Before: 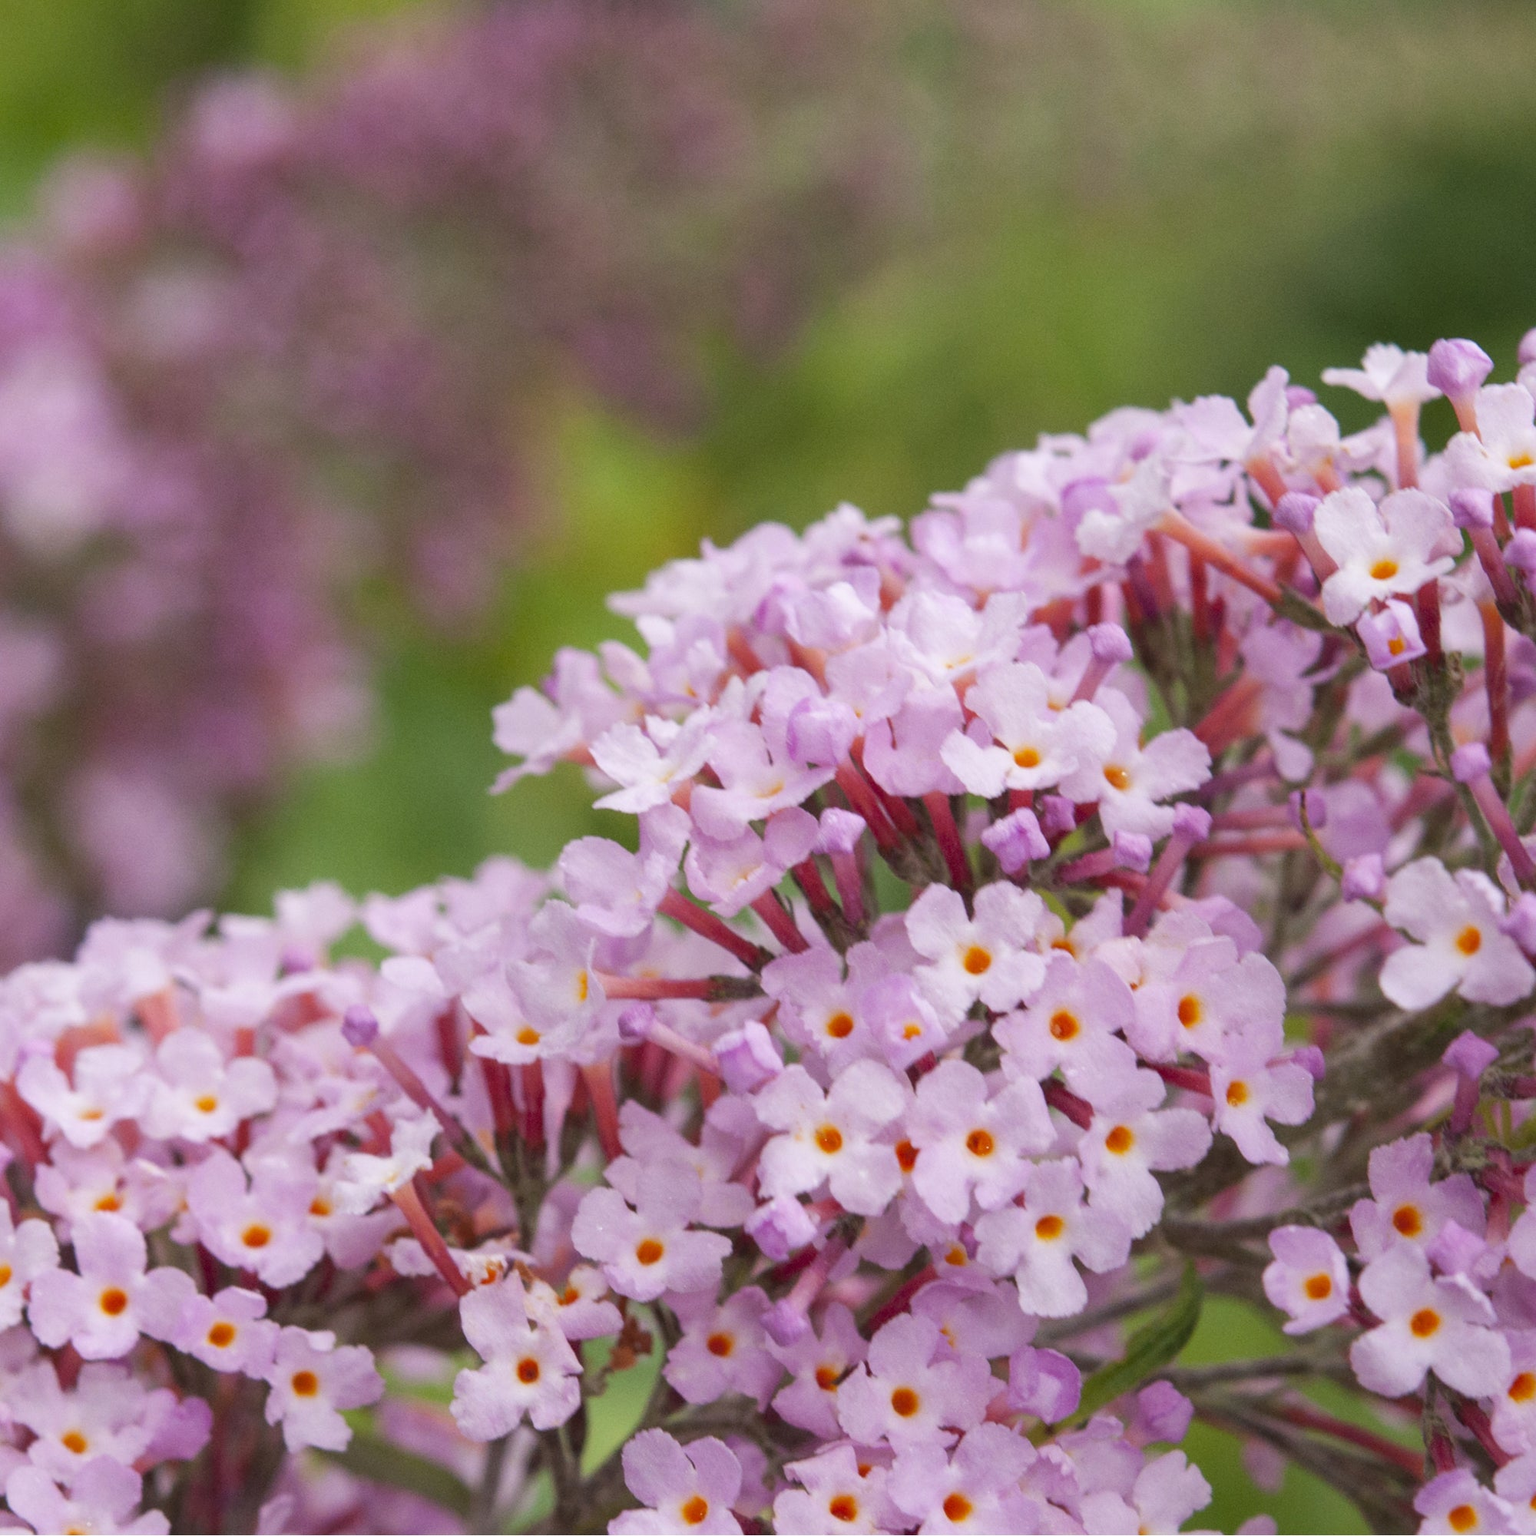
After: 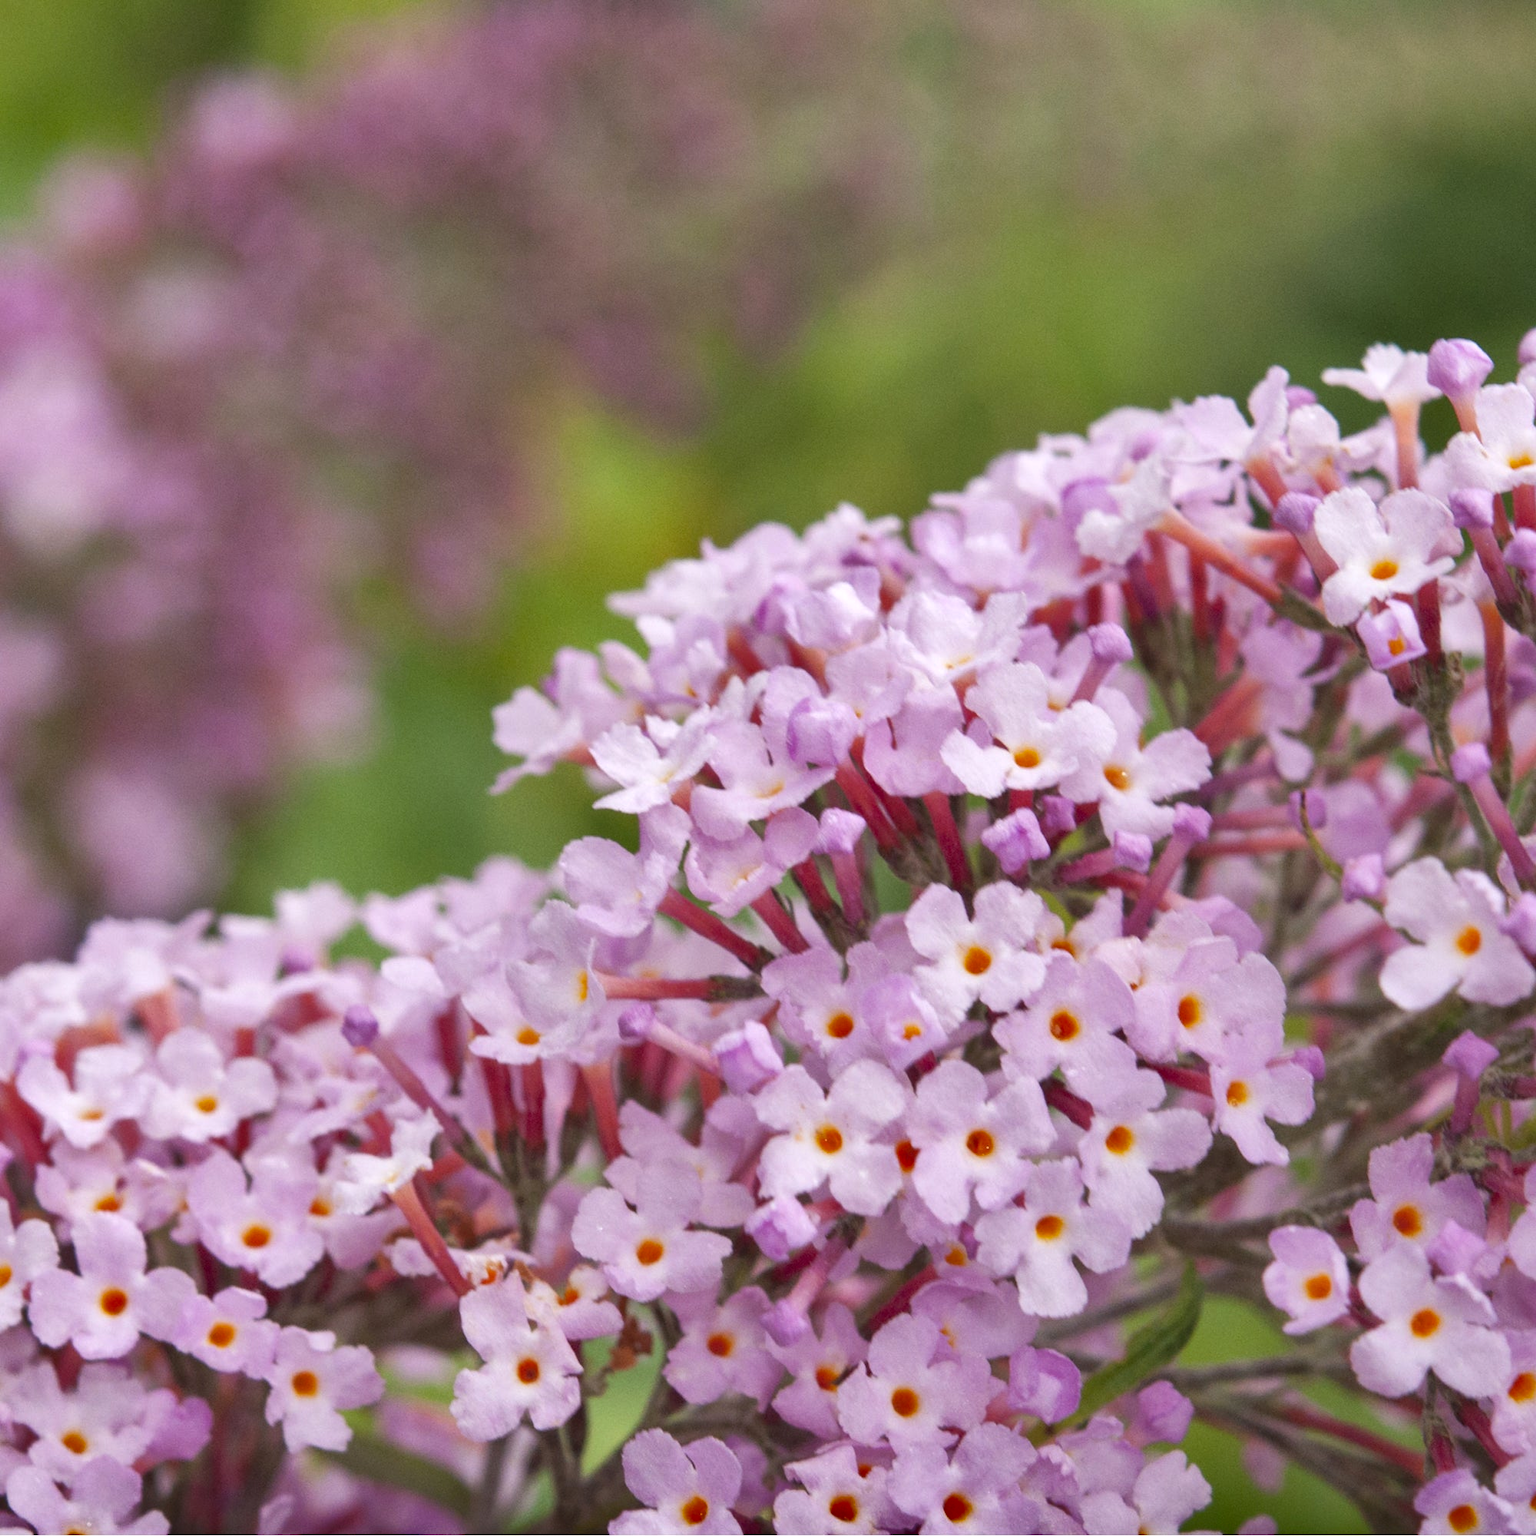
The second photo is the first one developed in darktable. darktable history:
shadows and highlights: radius 107.07, shadows 23.51, highlights -58.42, low approximation 0.01, soften with gaussian
exposure: exposure 0.206 EV, compensate highlight preservation false
